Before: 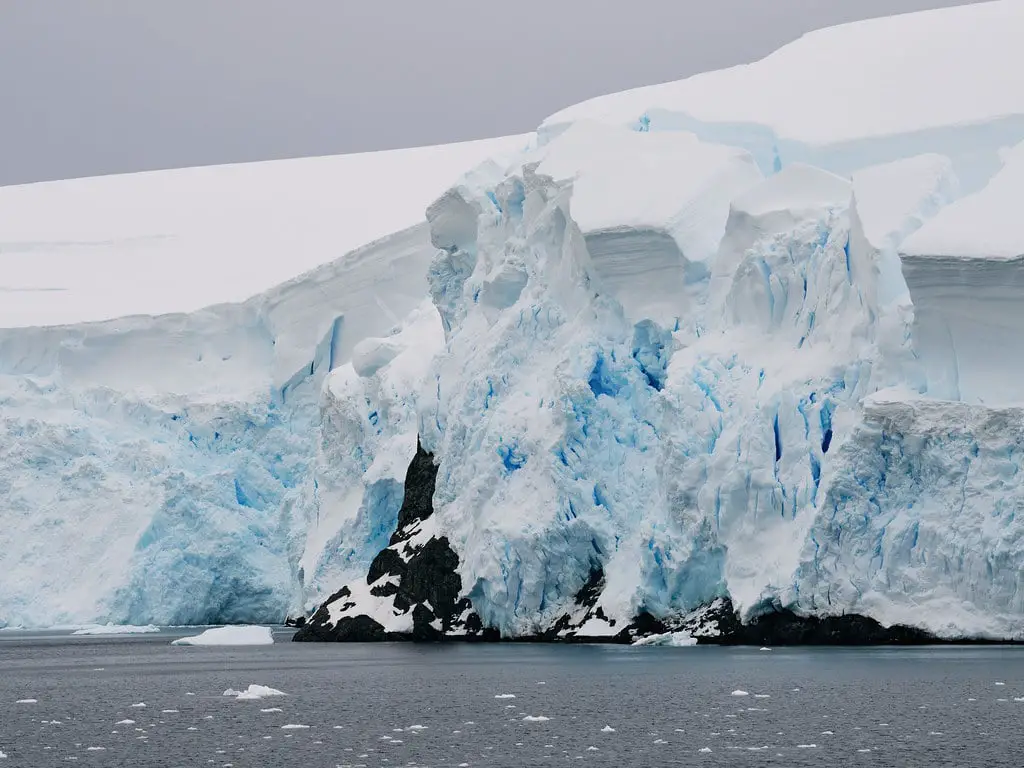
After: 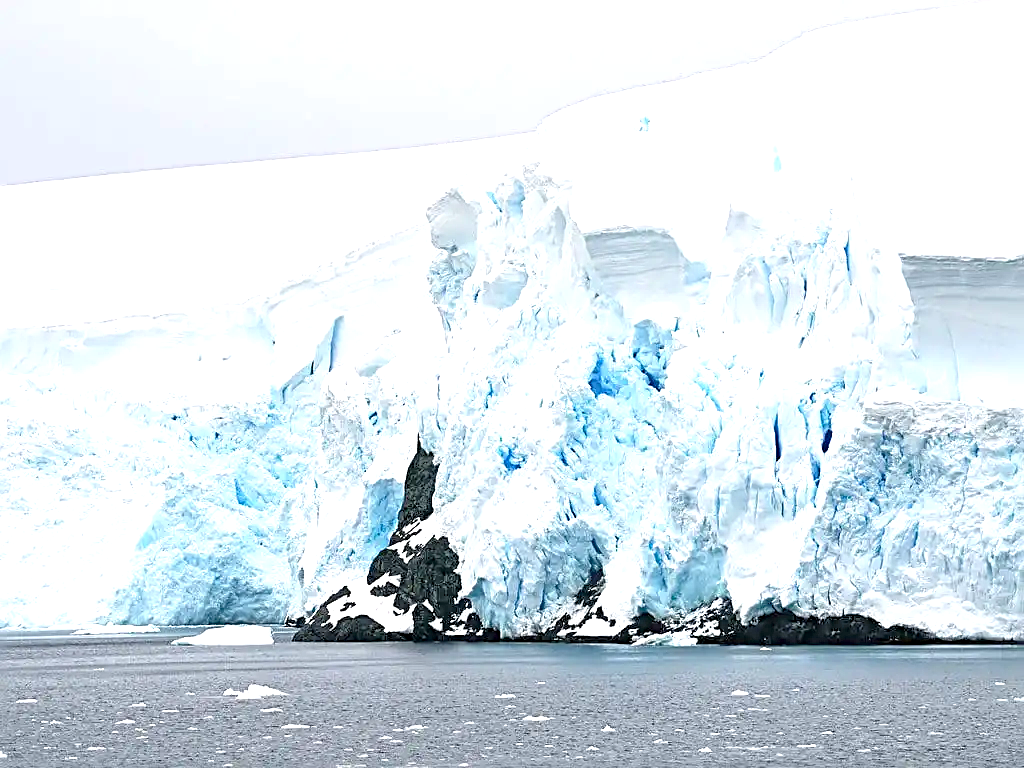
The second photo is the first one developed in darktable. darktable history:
tone equalizer: -7 EV 0.15 EV, -6 EV 0.6 EV, -5 EV 1.15 EV, -4 EV 1.33 EV, -3 EV 1.15 EV, -2 EV 0.6 EV, -1 EV 0.15 EV, mask exposure compensation -0.5 EV
exposure: black level correction 0, exposure 1.2 EV, compensate exposure bias true, compensate highlight preservation false
sharpen: radius 2.676, amount 0.669
